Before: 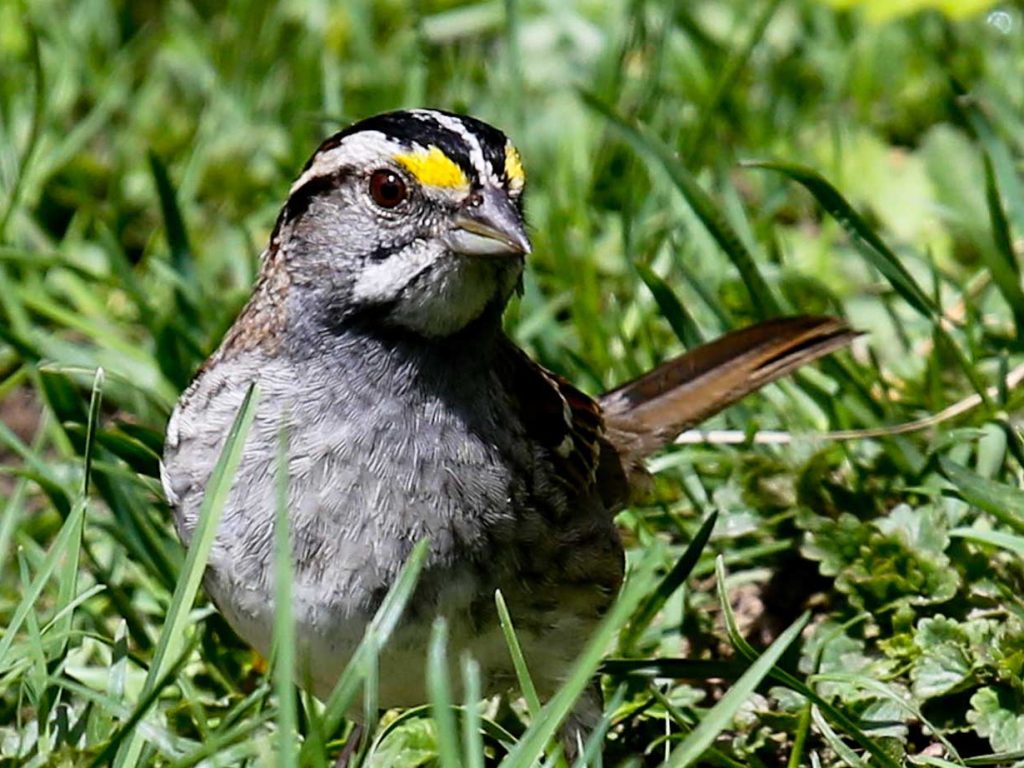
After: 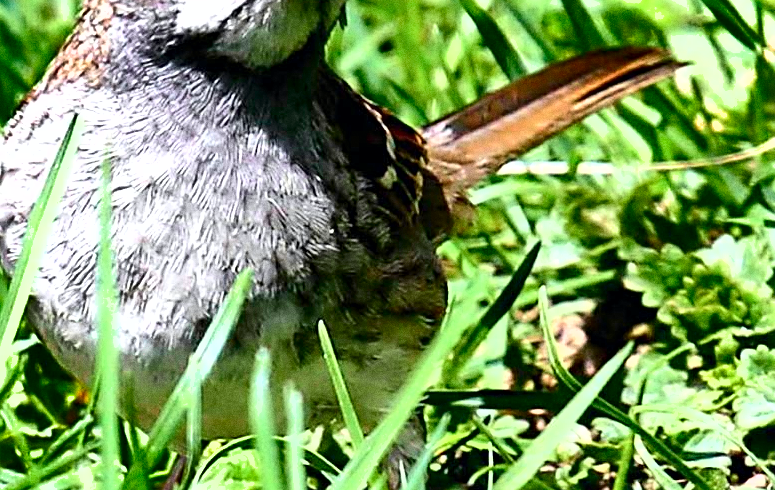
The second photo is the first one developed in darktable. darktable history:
exposure: exposure 0.999 EV, compensate highlight preservation false
sharpen: radius 2.767
shadows and highlights: radius 108.52, shadows 44.07, highlights -67.8, low approximation 0.01, soften with gaussian
grain: coarseness 0.09 ISO
tone curve: curves: ch0 [(0, 0) (0.051, 0.047) (0.102, 0.099) (0.228, 0.262) (0.446, 0.527) (0.695, 0.778) (0.908, 0.946) (1, 1)]; ch1 [(0, 0) (0.339, 0.298) (0.402, 0.363) (0.453, 0.413) (0.485, 0.469) (0.494, 0.493) (0.504, 0.501) (0.525, 0.533) (0.563, 0.591) (0.597, 0.631) (1, 1)]; ch2 [(0, 0) (0.48, 0.48) (0.504, 0.5) (0.539, 0.554) (0.59, 0.628) (0.642, 0.682) (0.824, 0.815) (1, 1)], color space Lab, independent channels, preserve colors none
crop and rotate: left 17.299%, top 35.115%, right 7.015%, bottom 1.024%
